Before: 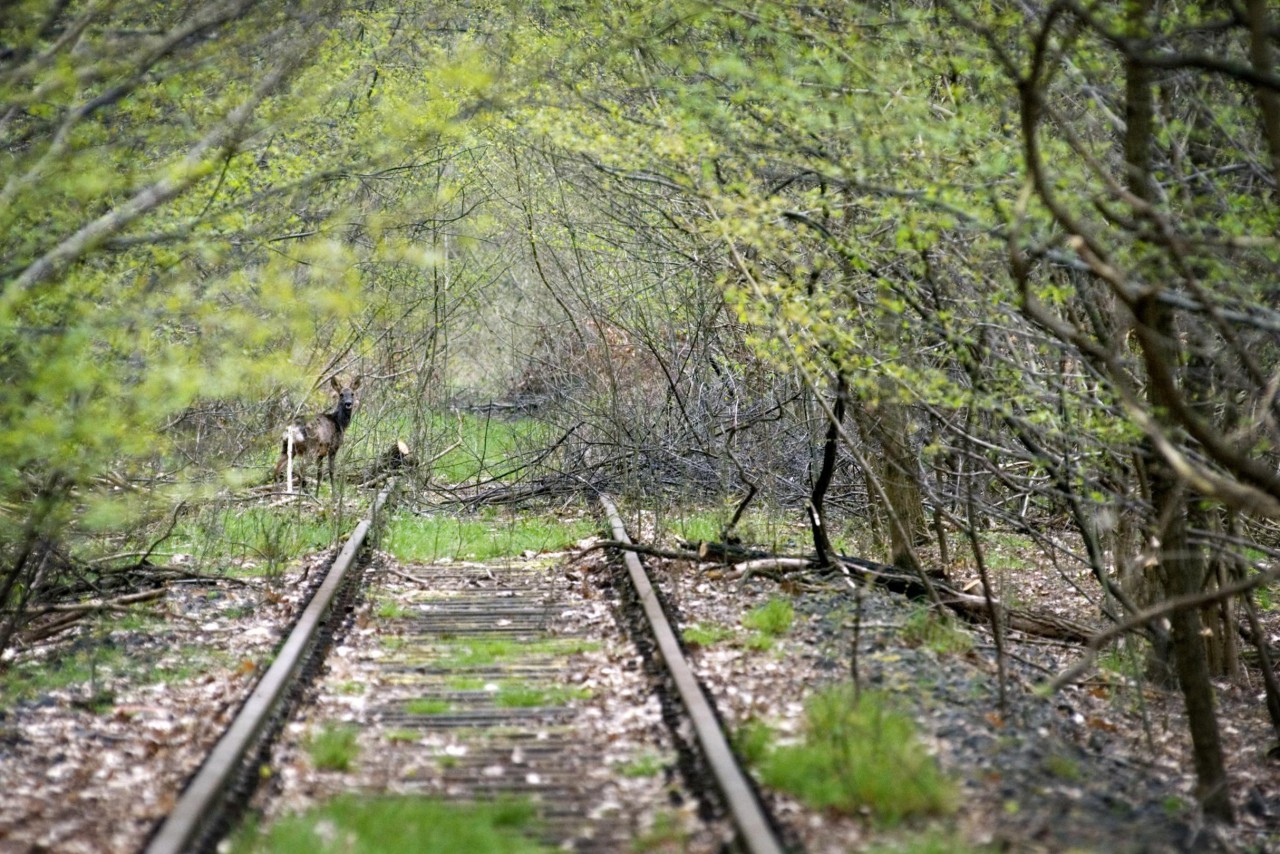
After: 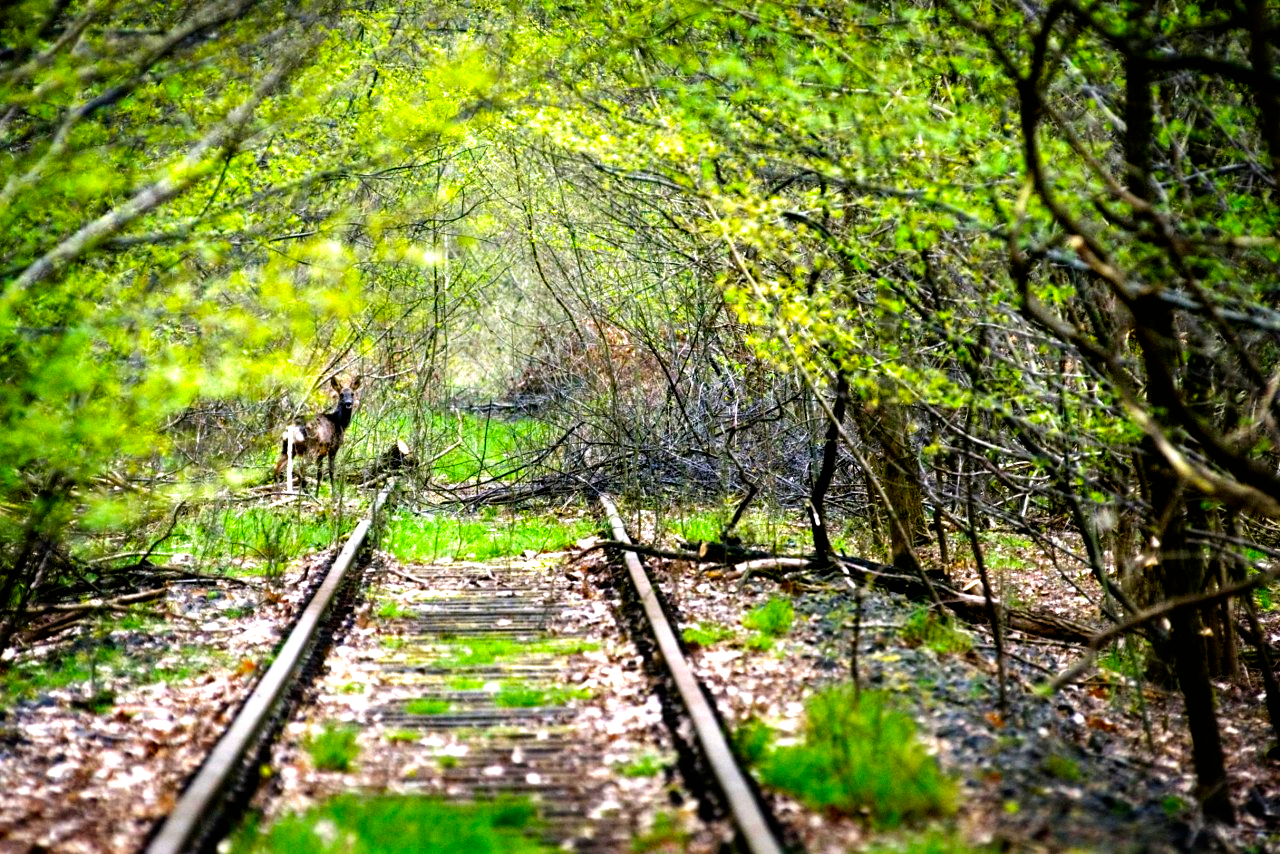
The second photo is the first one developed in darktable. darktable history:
contrast brightness saturation: saturation 0.5
filmic rgb: black relative exposure -8.2 EV, white relative exposure 2.2 EV, threshold 3 EV, hardness 7.11, latitude 85.74%, contrast 1.696, highlights saturation mix -4%, shadows ↔ highlights balance -2.69%, preserve chrominance no, color science v5 (2021), contrast in shadows safe, contrast in highlights safe, enable highlight reconstruction true
